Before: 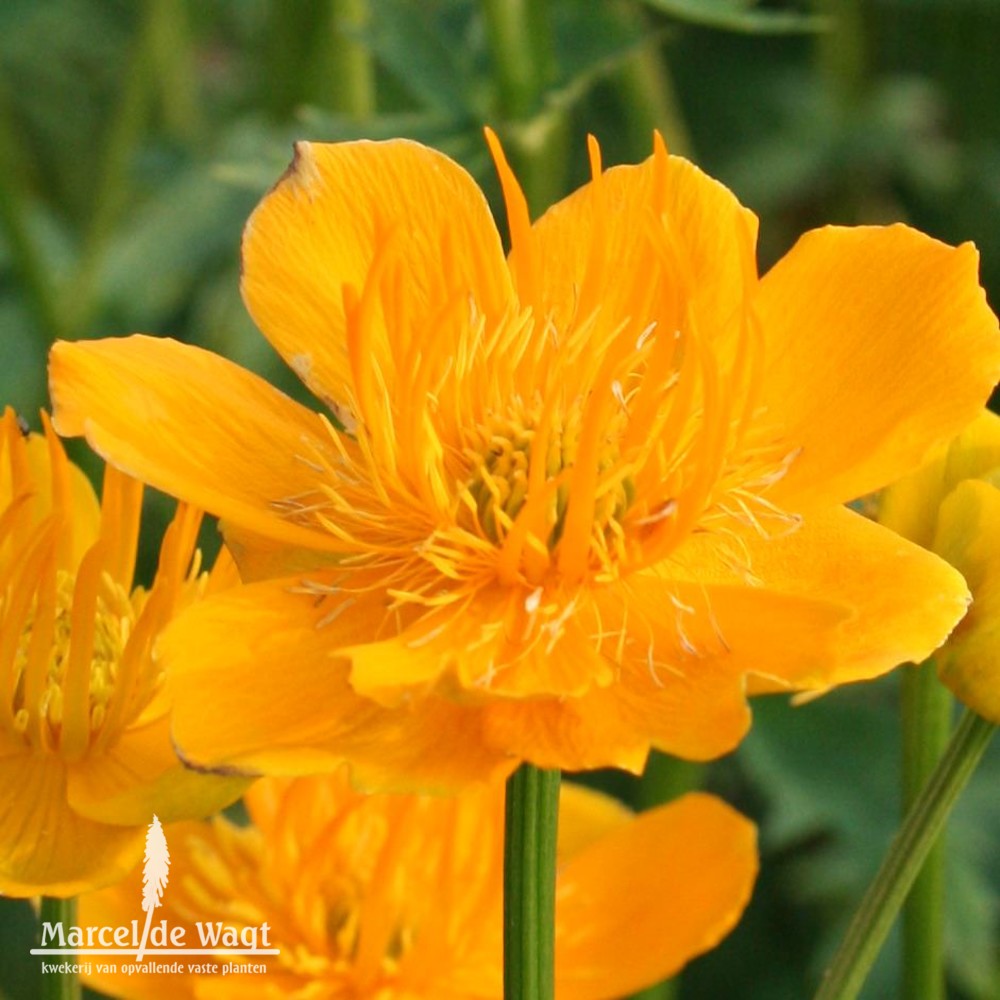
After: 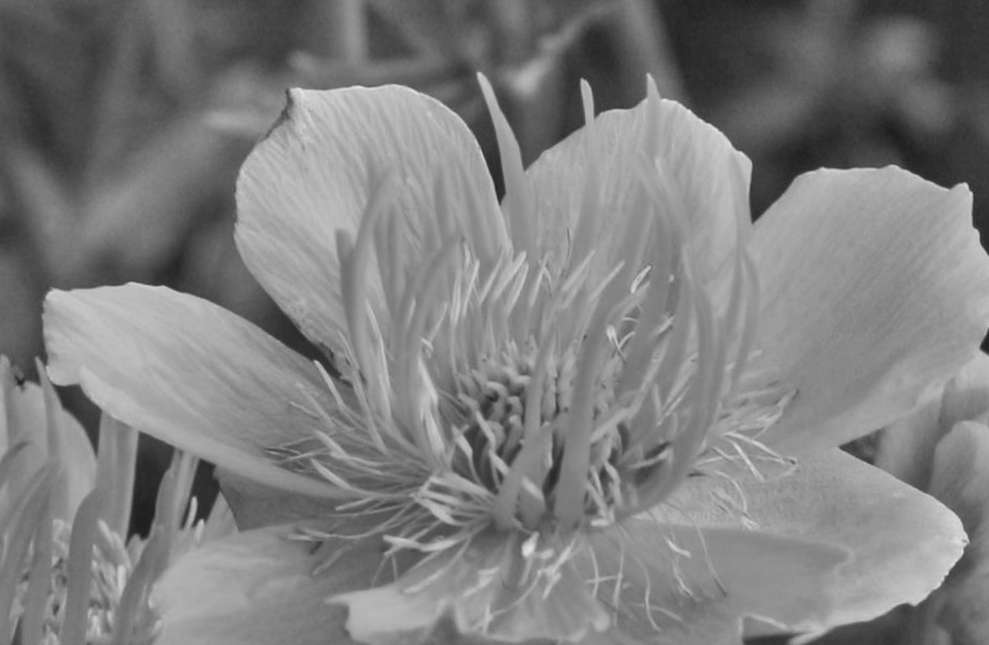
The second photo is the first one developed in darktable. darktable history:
vibrance: on, module defaults
color calibration: output R [0.946, 0.065, -0.013, 0], output G [-0.246, 1.264, -0.017, 0], output B [0.046, -0.098, 1.05, 0], illuminant custom, x 0.344, y 0.359, temperature 5045.54 K
crop and rotate: top 4.848%, bottom 29.503%
exposure: exposure 0.15 EV, compensate highlight preservation false
rotate and perspective: rotation -0.45°, automatic cropping original format, crop left 0.008, crop right 0.992, crop top 0.012, crop bottom 0.988
shadows and highlights: white point adjustment -3.64, highlights -63.34, highlights color adjustment 42%, soften with gaussian
monochrome: on, module defaults
local contrast: on, module defaults
